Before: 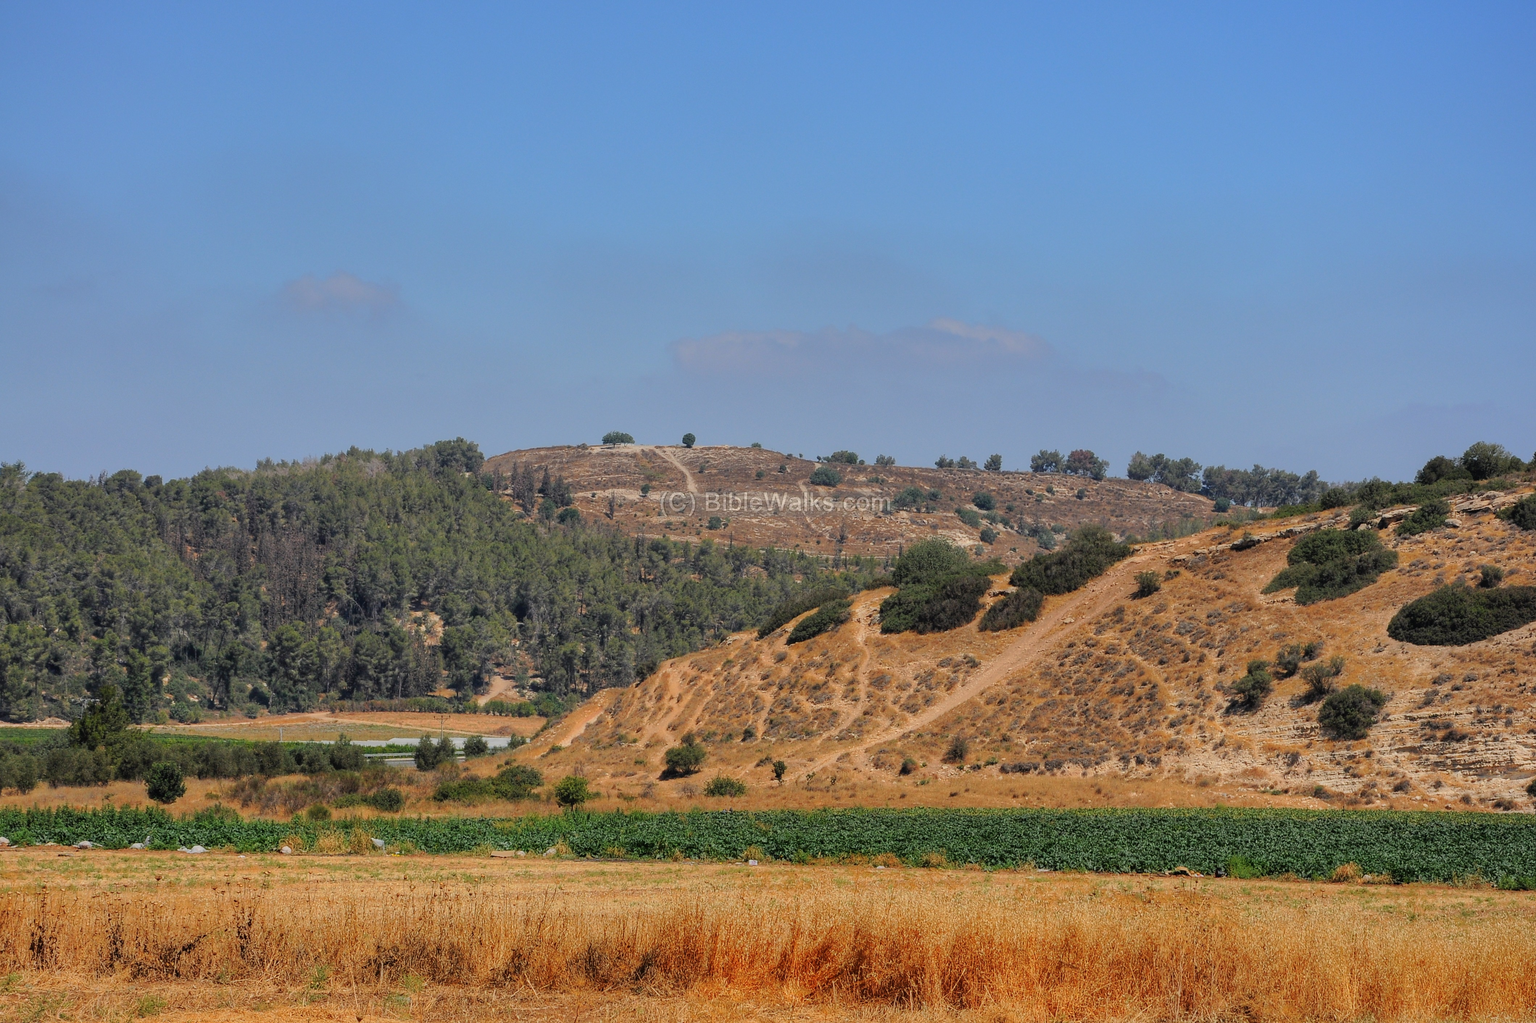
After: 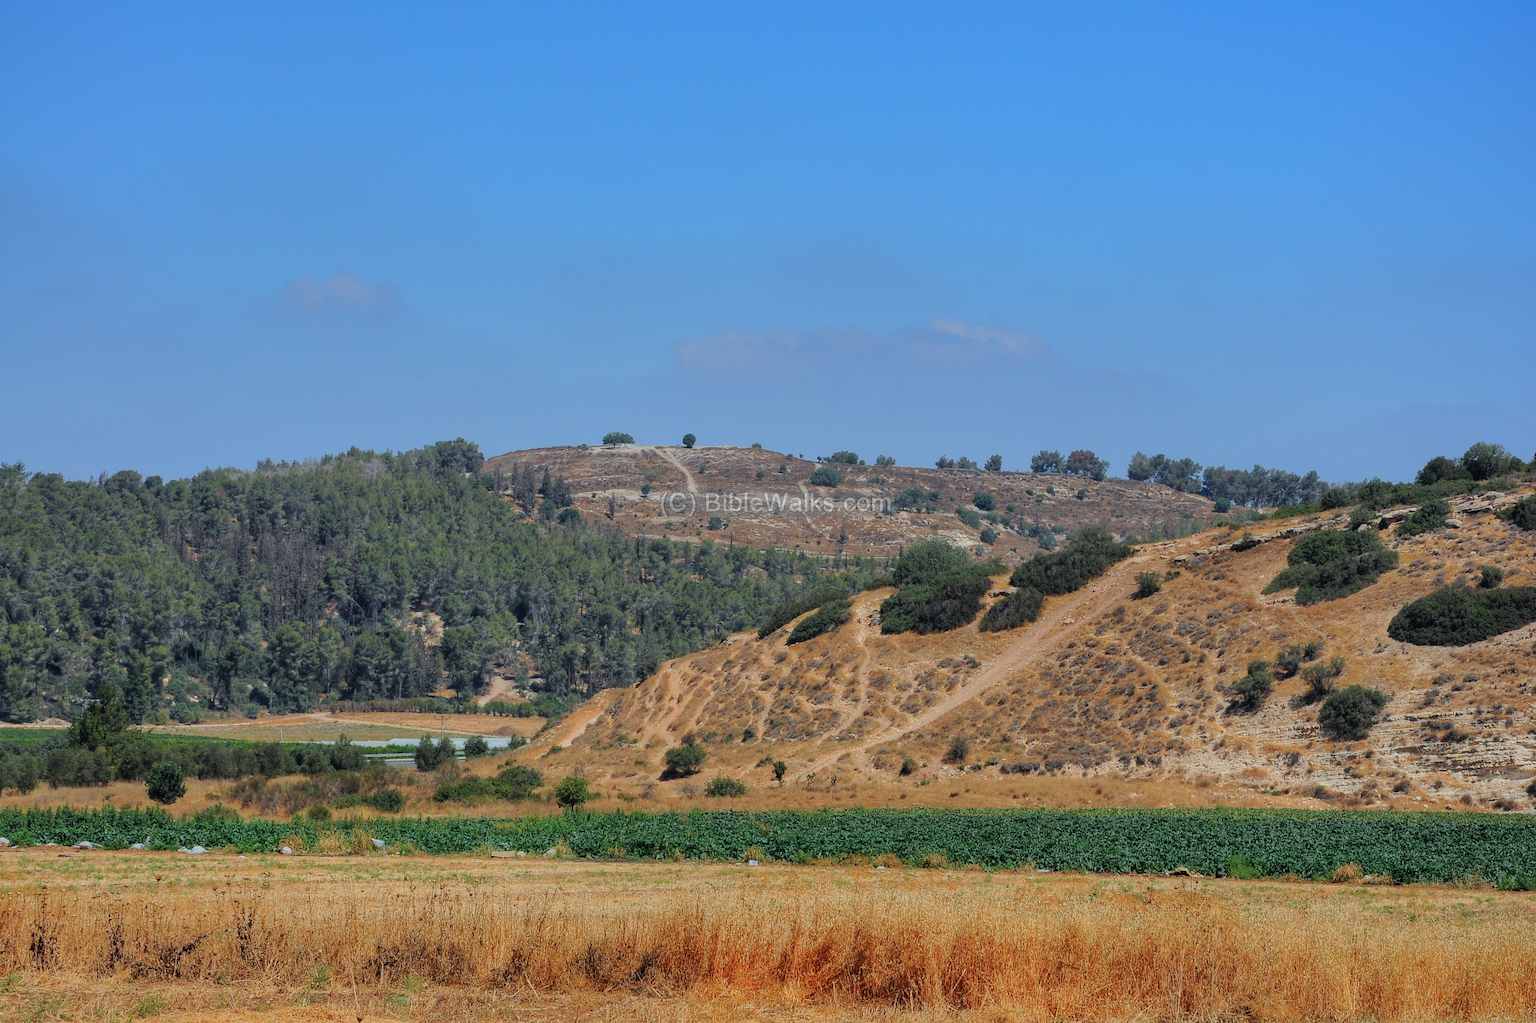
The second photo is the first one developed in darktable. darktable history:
color calibration: illuminant F (fluorescent), F source F9 (Cool White Deluxe 4150 K) – high CRI, x 0.373, y 0.373, temperature 4154.95 K
